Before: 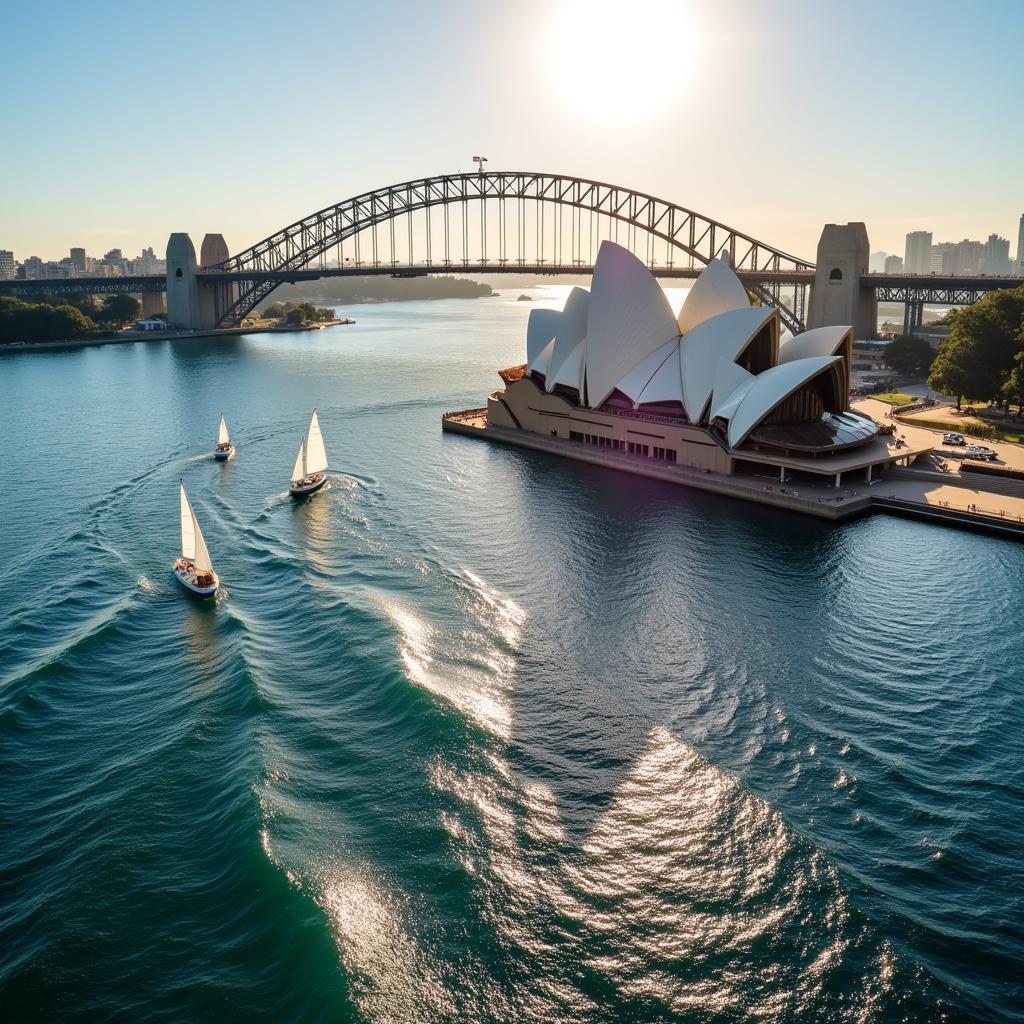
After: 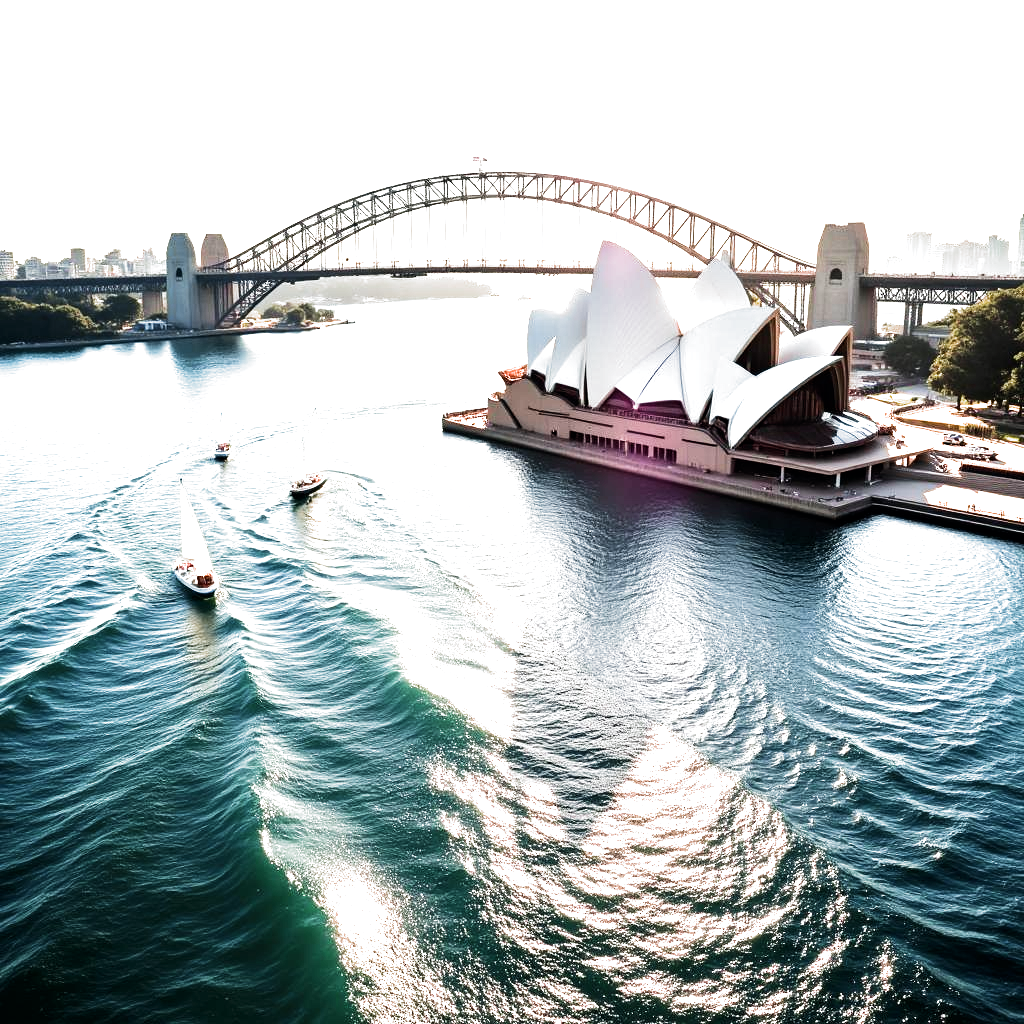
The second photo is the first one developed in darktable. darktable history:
filmic rgb: black relative exposure -8.2 EV, white relative exposure 2.2 EV, threshold 3 EV, hardness 7.11, latitude 75%, contrast 1.325, highlights saturation mix -2%, shadows ↔ highlights balance 30%, preserve chrominance RGB euclidean norm, color science v5 (2021), contrast in shadows safe, contrast in highlights safe, enable highlight reconstruction true
exposure: black level correction 0, exposure 1.675 EV, compensate exposure bias true, compensate highlight preservation false
white balance: red 1.009, blue 0.985
tone curve: curves: ch0 [(0, 0) (0.227, 0.17) (0.766, 0.774) (1, 1)]; ch1 [(0, 0) (0.114, 0.127) (0.437, 0.452) (0.498, 0.498) (0.529, 0.541) (0.579, 0.589) (1, 1)]; ch2 [(0, 0) (0.233, 0.259) (0.493, 0.492) (0.587, 0.573) (1, 1)], color space Lab, independent channels, preserve colors none
